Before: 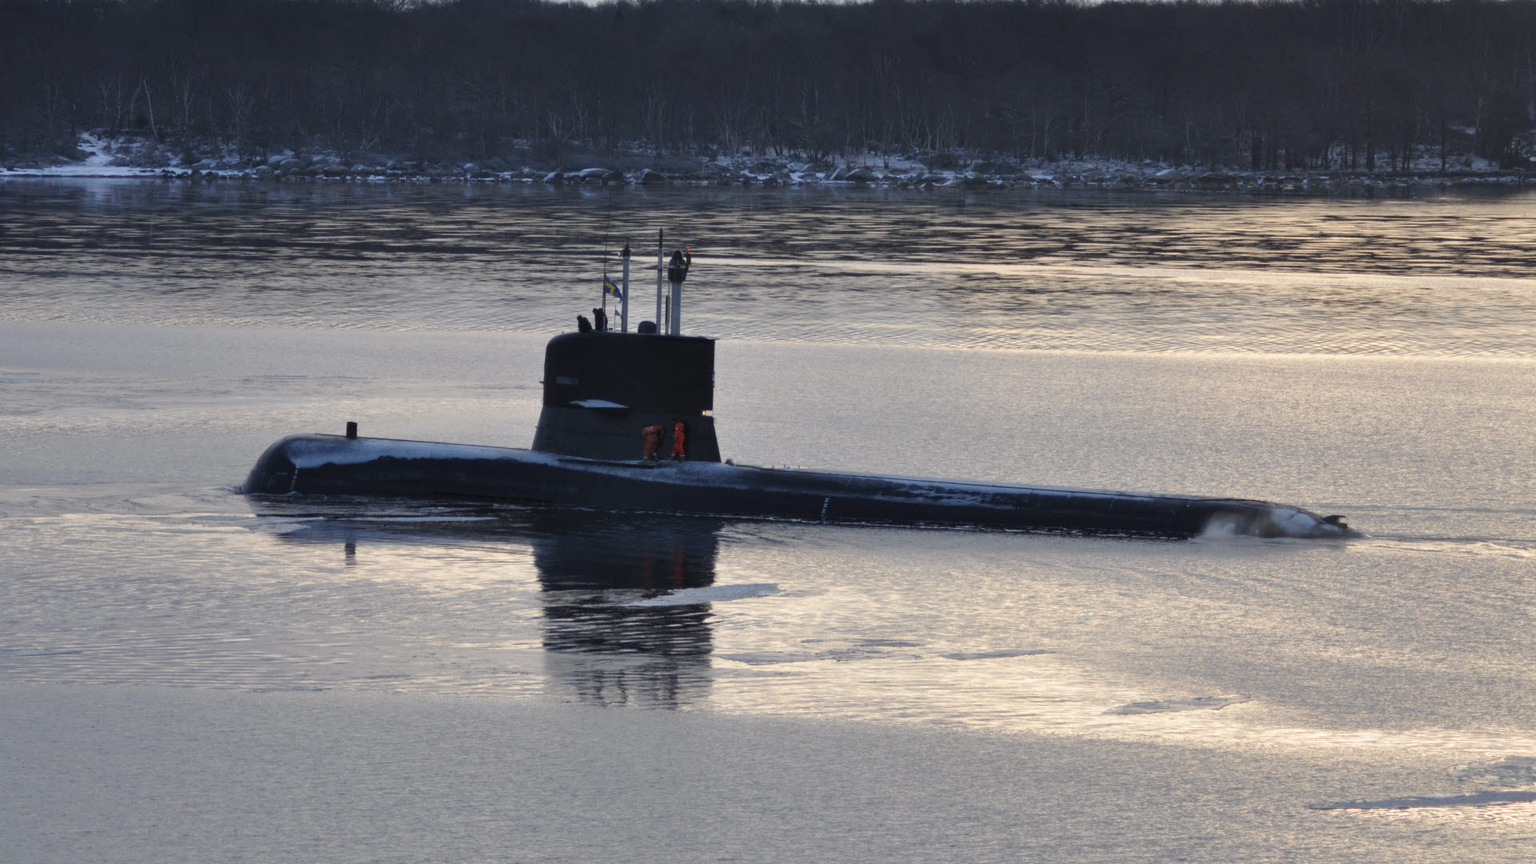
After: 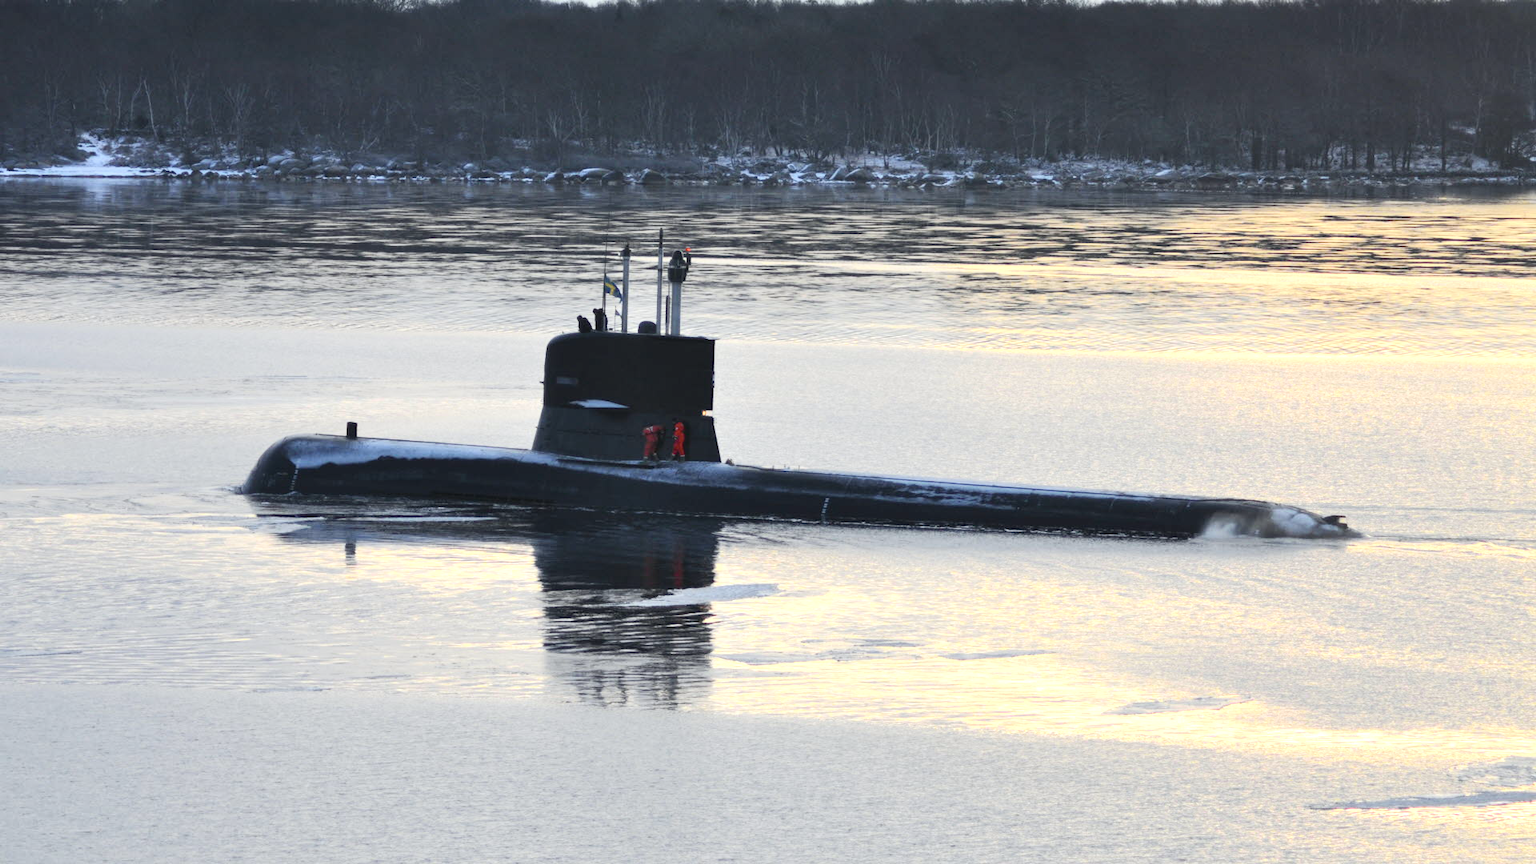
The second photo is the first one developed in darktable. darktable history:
exposure: exposure 0.77 EV, compensate highlight preservation false
tone curve: curves: ch0 [(0, 0.013) (0.104, 0.103) (0.258, 0.267) (0.448, 0.487) (0.709, 0.794) (0.895, 0.915) (0.994, 0.971)]; ch1 [(0, 0) (0.335, 0.298) (0.446, 0.413) (0.488, 0.484) (0.515, 0.508) (0.584, 0.623) (0.635, 0.661) (1, 1)]; ch2 [(0, 0) (0.314, 0.306) (0.436, 0.447) (0.502, 0.503) (0.538, 0.541) (0.568, 0.603) (0.641, 0.635) (0.717, 0.701) (1, 1)], color space Lab, independent channels, preserve colors none
